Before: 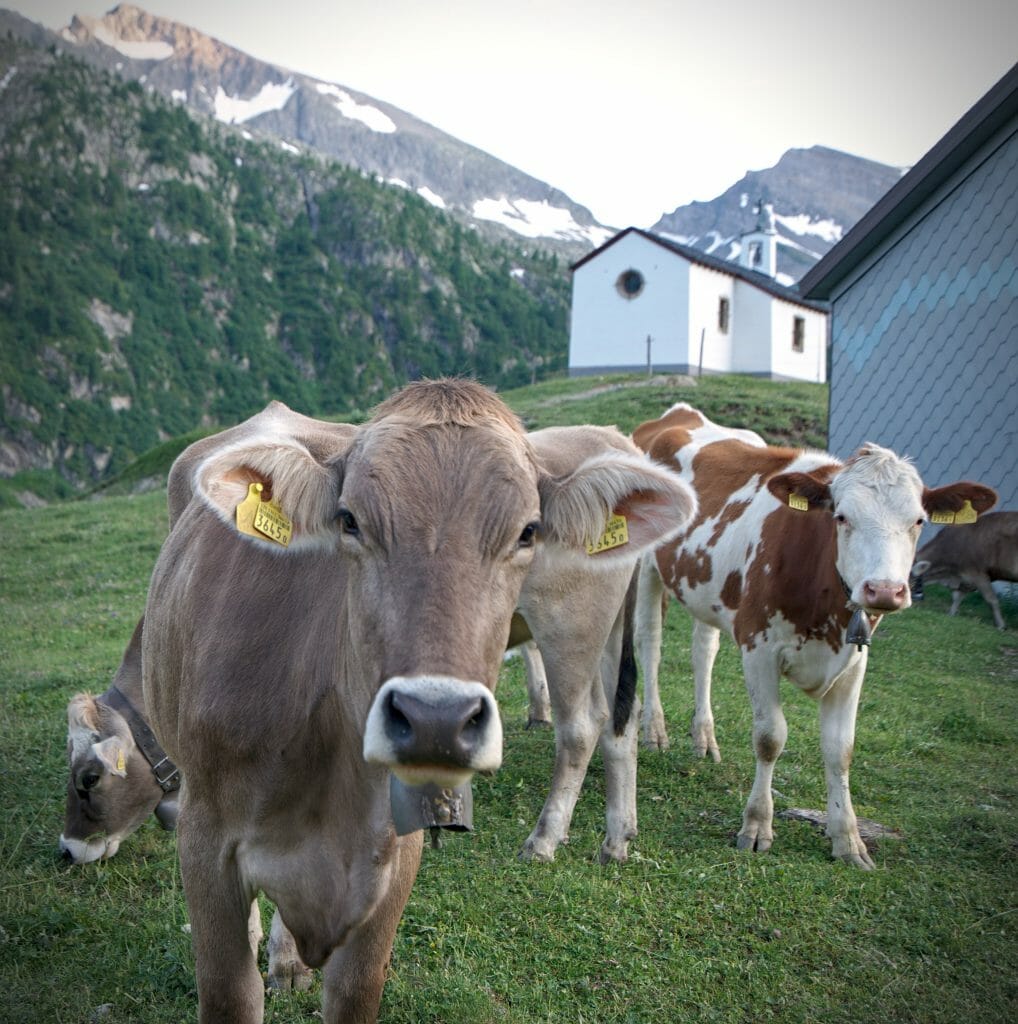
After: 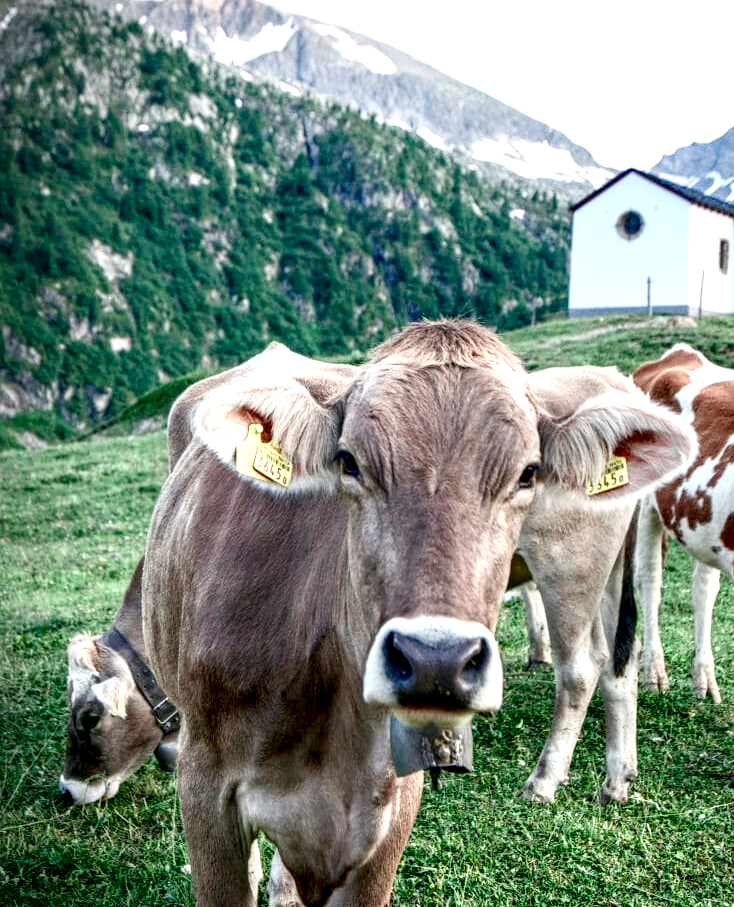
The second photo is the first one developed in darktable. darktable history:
color balance rgb: global offset › luminance -0.495%, perceptual saturation grading › global saturation 20%, perceptual saturation grading › highlights -50.119%, perceptual saturation grading › shadows 30.072%, global vibrance -7.652%, contrast -13.347%, saturation formula JzAzBz (2021)
local contrast: highlights 64%, shadows 53%, detail 168%, midtone range 0.514
tone curve: curves: ch0 [(0, 0) (0.059, 0.027) (0.178, 0.105) (0.292, 0.233) (0.485, 0.472) (0.837, 0.887) (1, 0.983)]; ch1 [(0, 0) (0.23, 0.166) (0.34, 0.298) (0.371, 0.334) (0.435, 0.413) (0.477, 0.469) (0.499, 0.498) (0.534, 0.551) (0.56, 0.585) (0.754, 0.801) (1, 1)]; ch2 [(0, 0) (0.431, 0.414) (0.498, 0.503) (0.524, 0.531) (0.568, 0.567) (0.6, 0.597) (0.65, 0.651) (0.752, 0.764) (1, 1)], color space Lab, independent channels, preserve colors none
crop: top 5.77%, right 27.852%, bottom 5.595%
exposure: exposure 0.653 EV, compensate highlight preservation false
